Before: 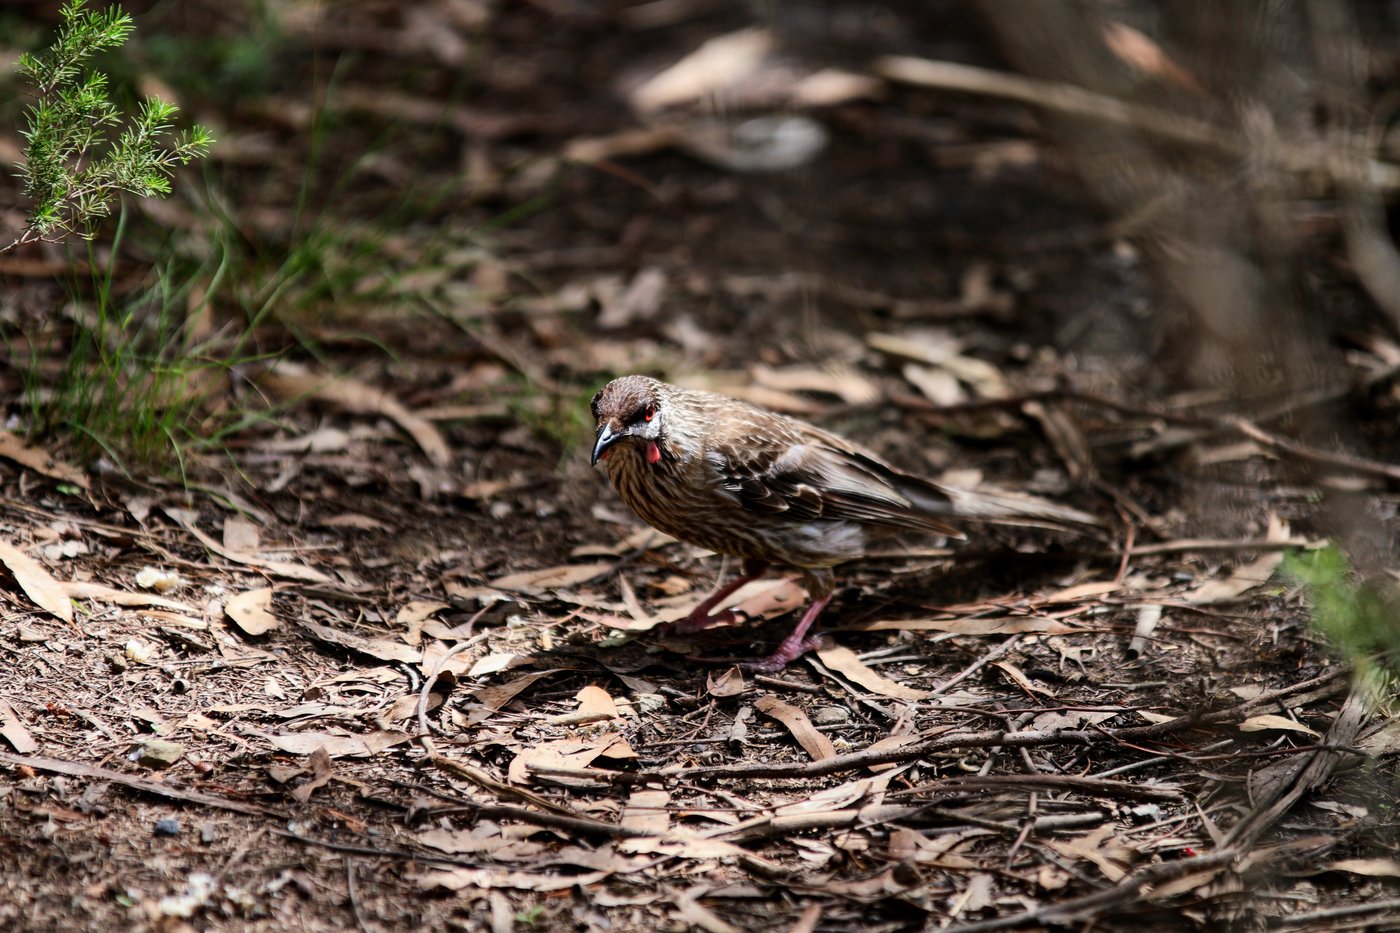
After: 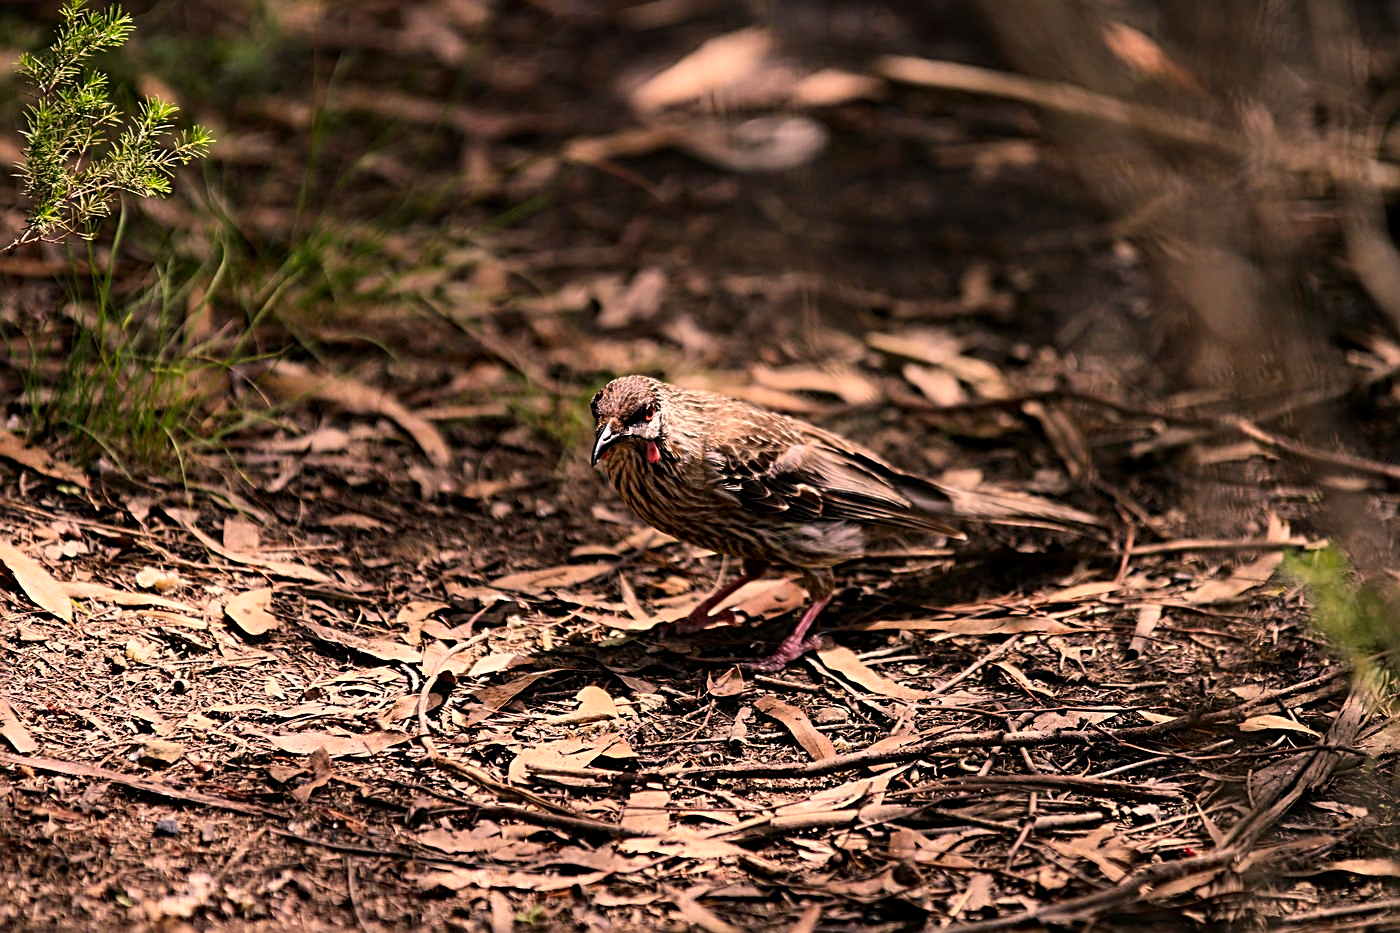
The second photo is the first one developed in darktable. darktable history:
sharpen: radius 2.848, amount 0.723
color correction: highlights a* 20.95, highlights b* 19.87
